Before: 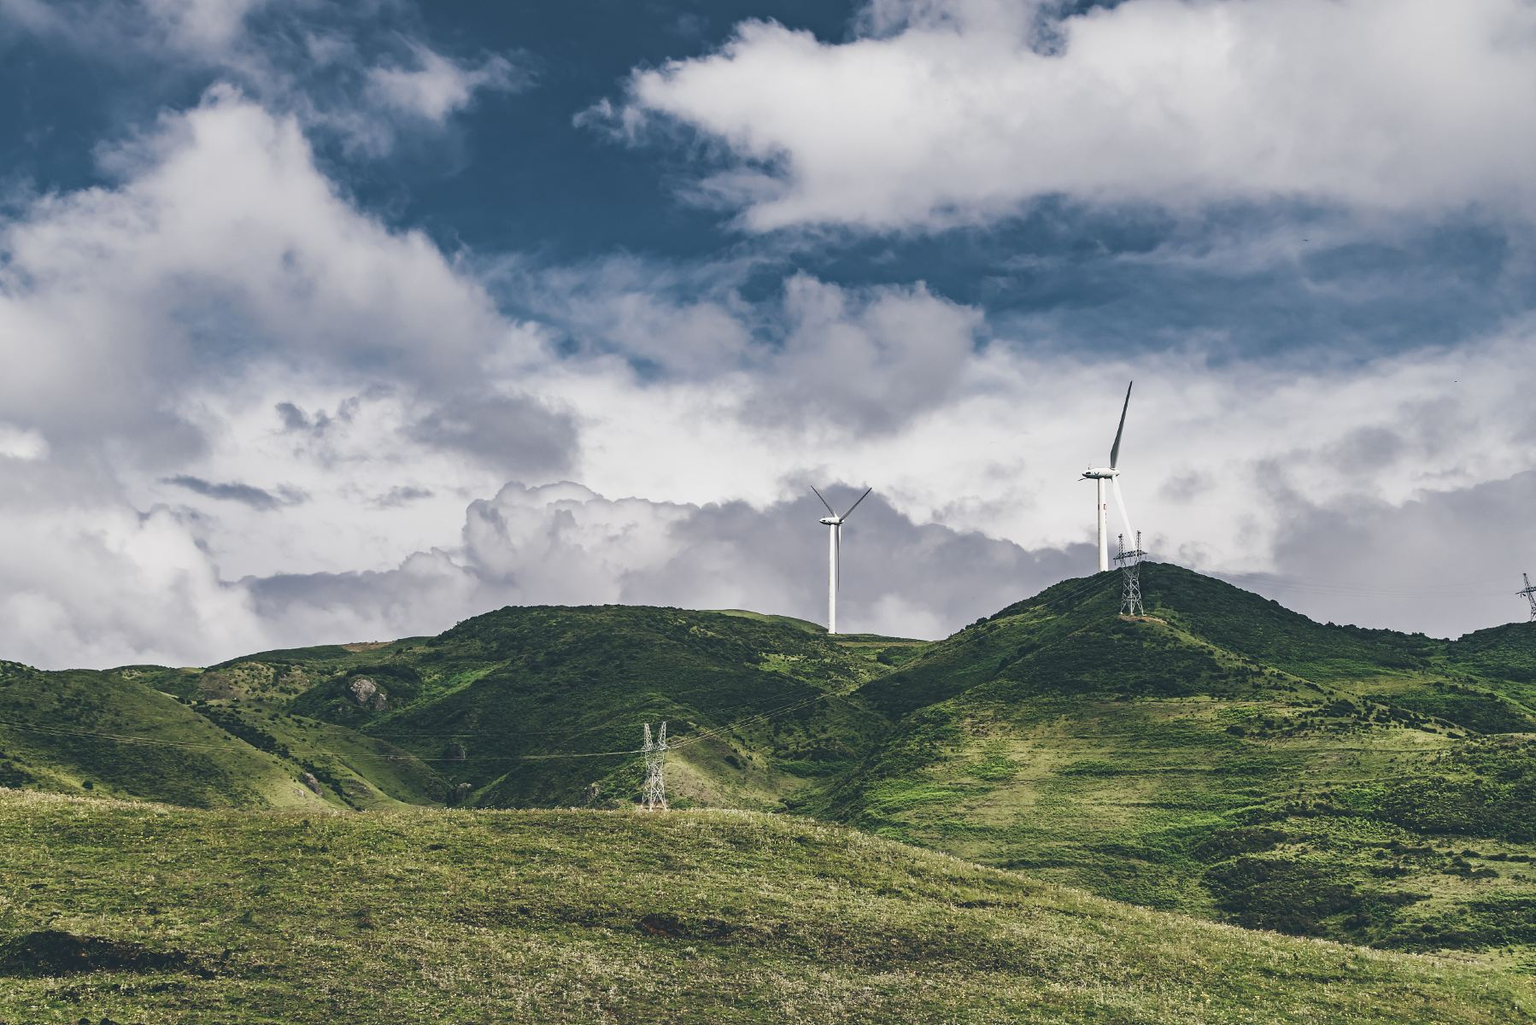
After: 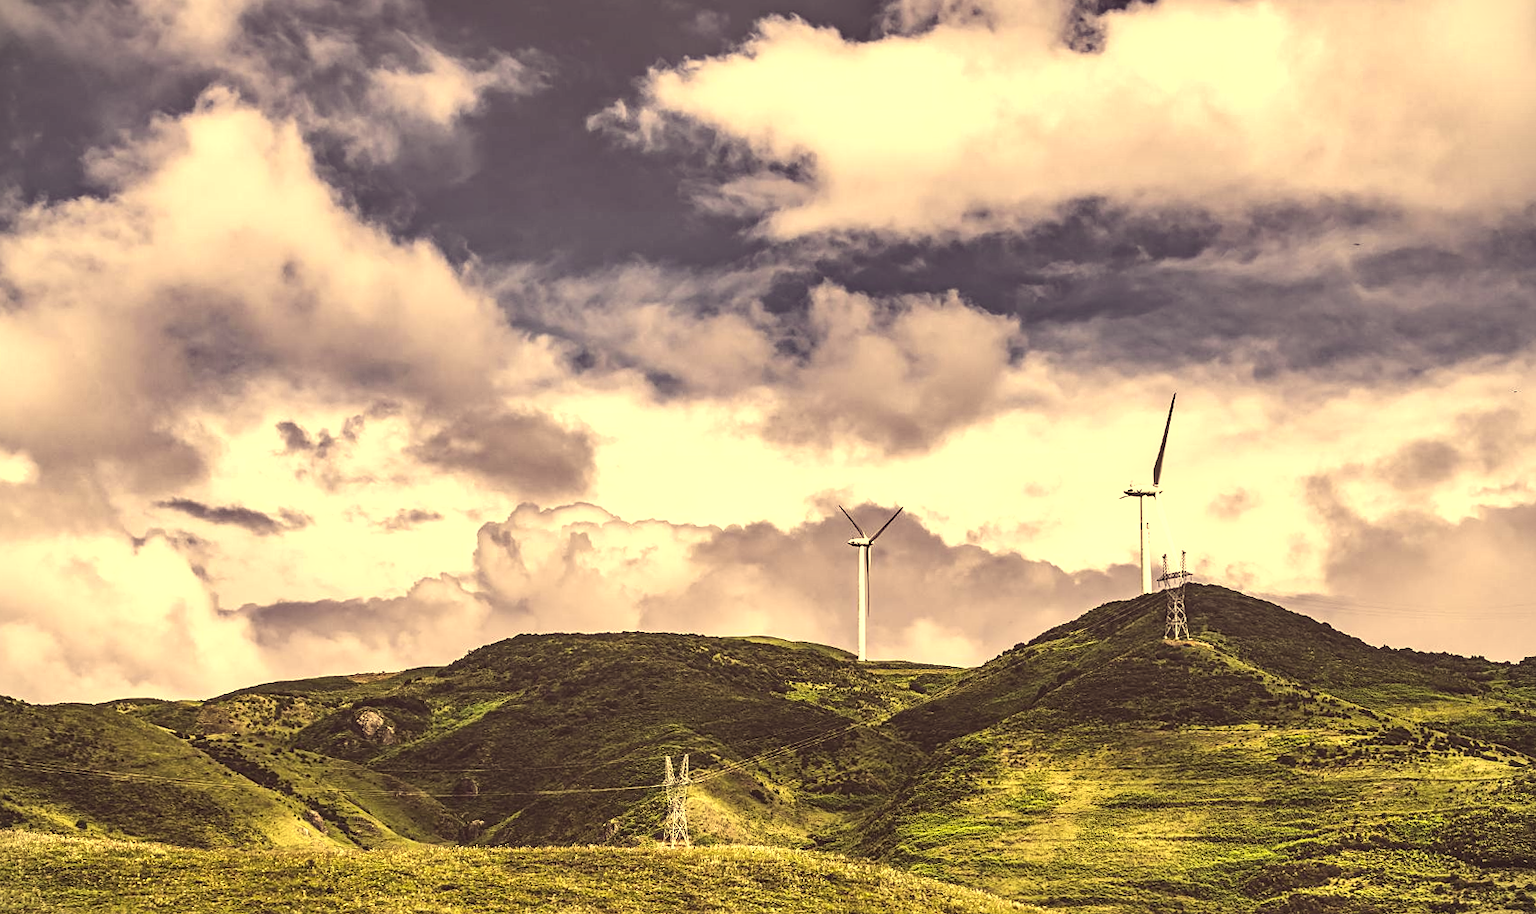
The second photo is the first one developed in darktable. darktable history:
tone equalizer: -8 EV -0.736 EV, -7 EV -0.669 EV, -6 EV -0.626 EV, -5 EV -0.402 EV, -3 EV 0.369 EV, -2 EV 0.6 EV, -1 EV 0.695 EV, +0 EV 0.73 EV, edges refinement/feathering 500, mask exposure compensation -1.57 EV, preserve details no
shadows and highlights: highlights color adjustment 32.66%, soften with gaussian
color correction: highlights a* 10.12, highlights b* 38.4, shadows a* 14.43, shadows b* 3.69
local contrast: detail 130%
crop and rotate: angle 0.353°, left 0.344%, right 3.537%, bottom 14.254%
sharpen: amount 0.212
contrast brightness saturation: brightness 0.117
vignetting: fall-off start 91.51%, brightness -0.579, saturation -0.249, dithering 16-bit output
